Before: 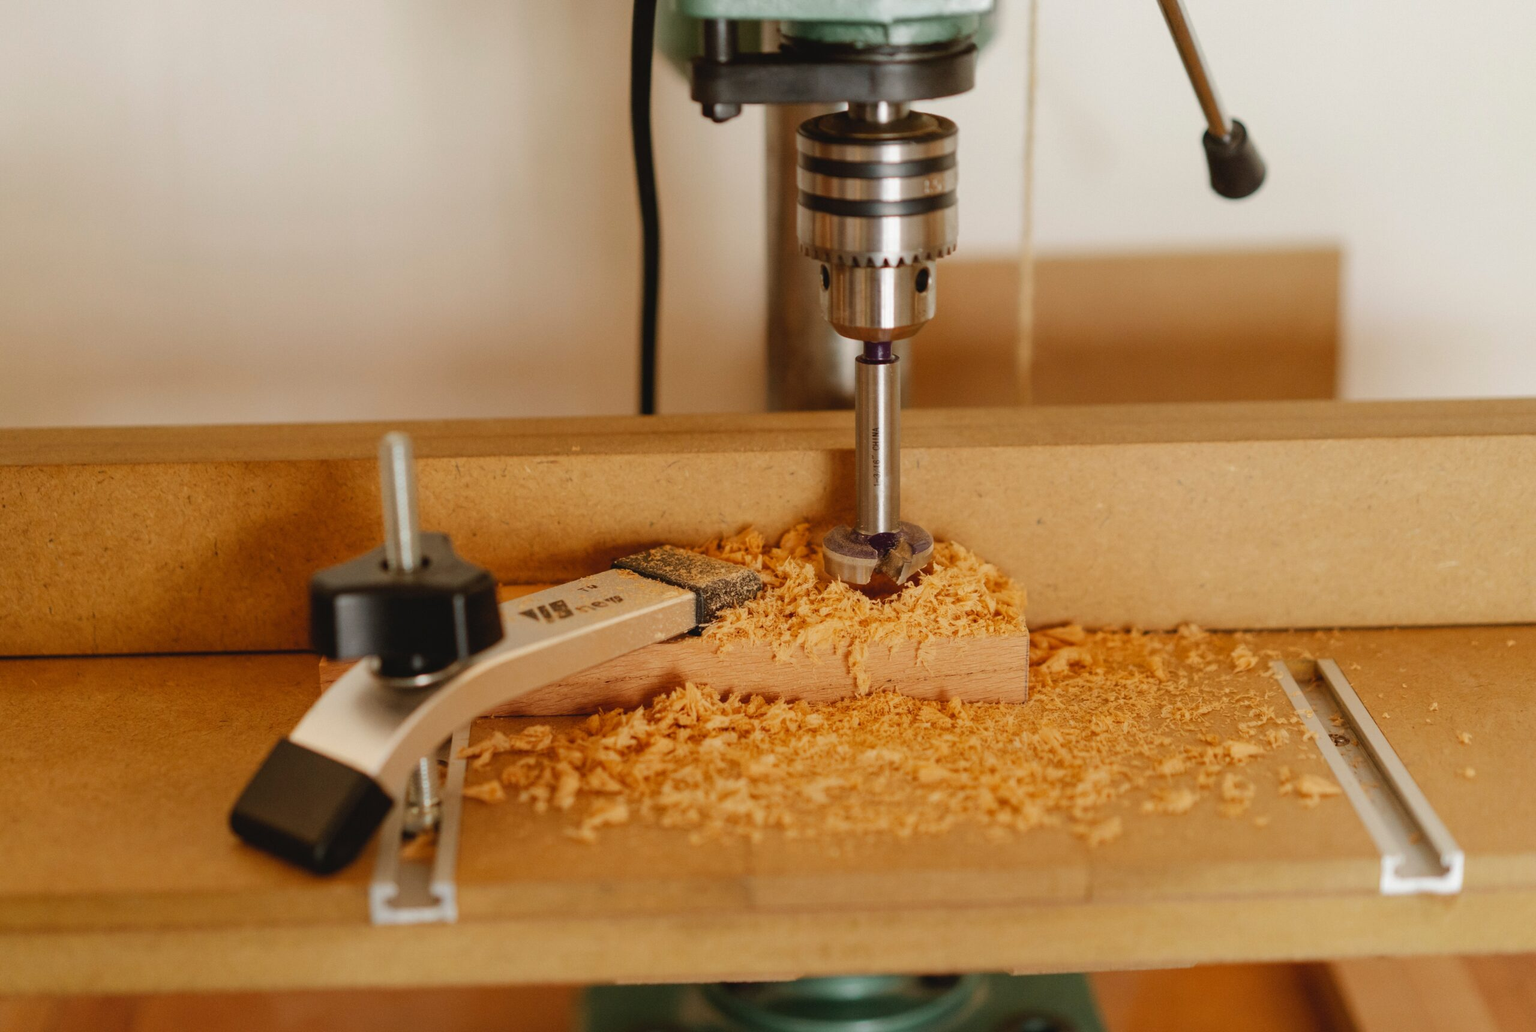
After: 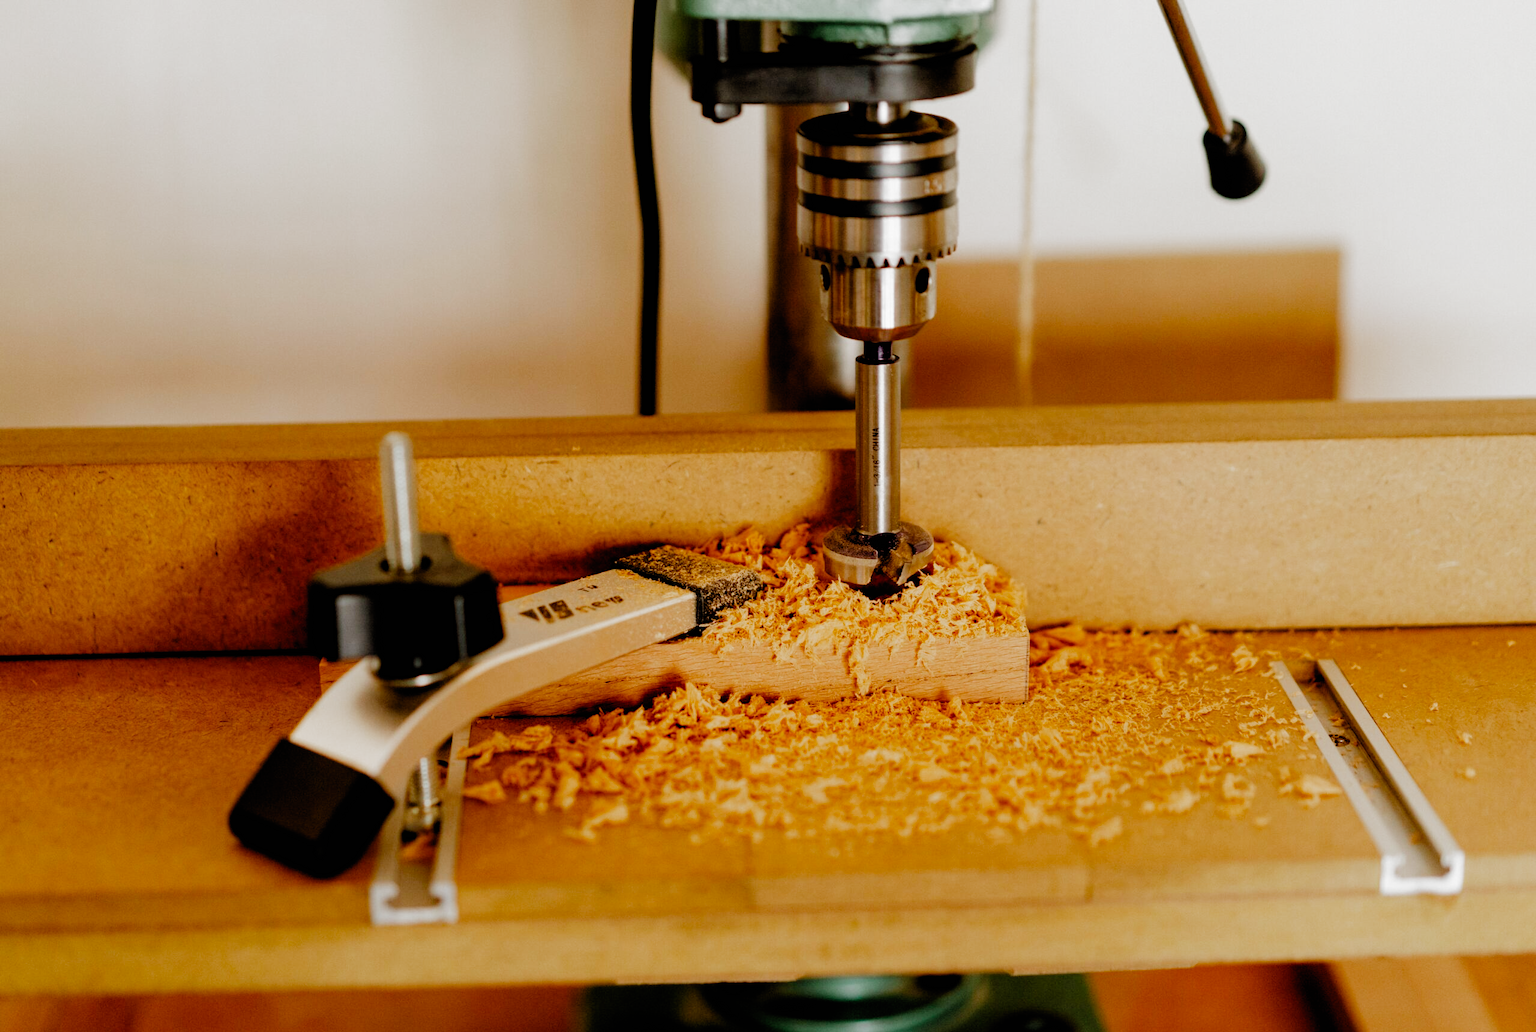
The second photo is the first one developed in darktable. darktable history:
filmic rgb: black relative exposure -3.64 EV, white relative exposure 2.44 EV, hardness 3.29, add noise in highlights 0.001, preserve chrominance no, color science v3 (2019), use custom middle-gray values true, contrast in highlights soft
